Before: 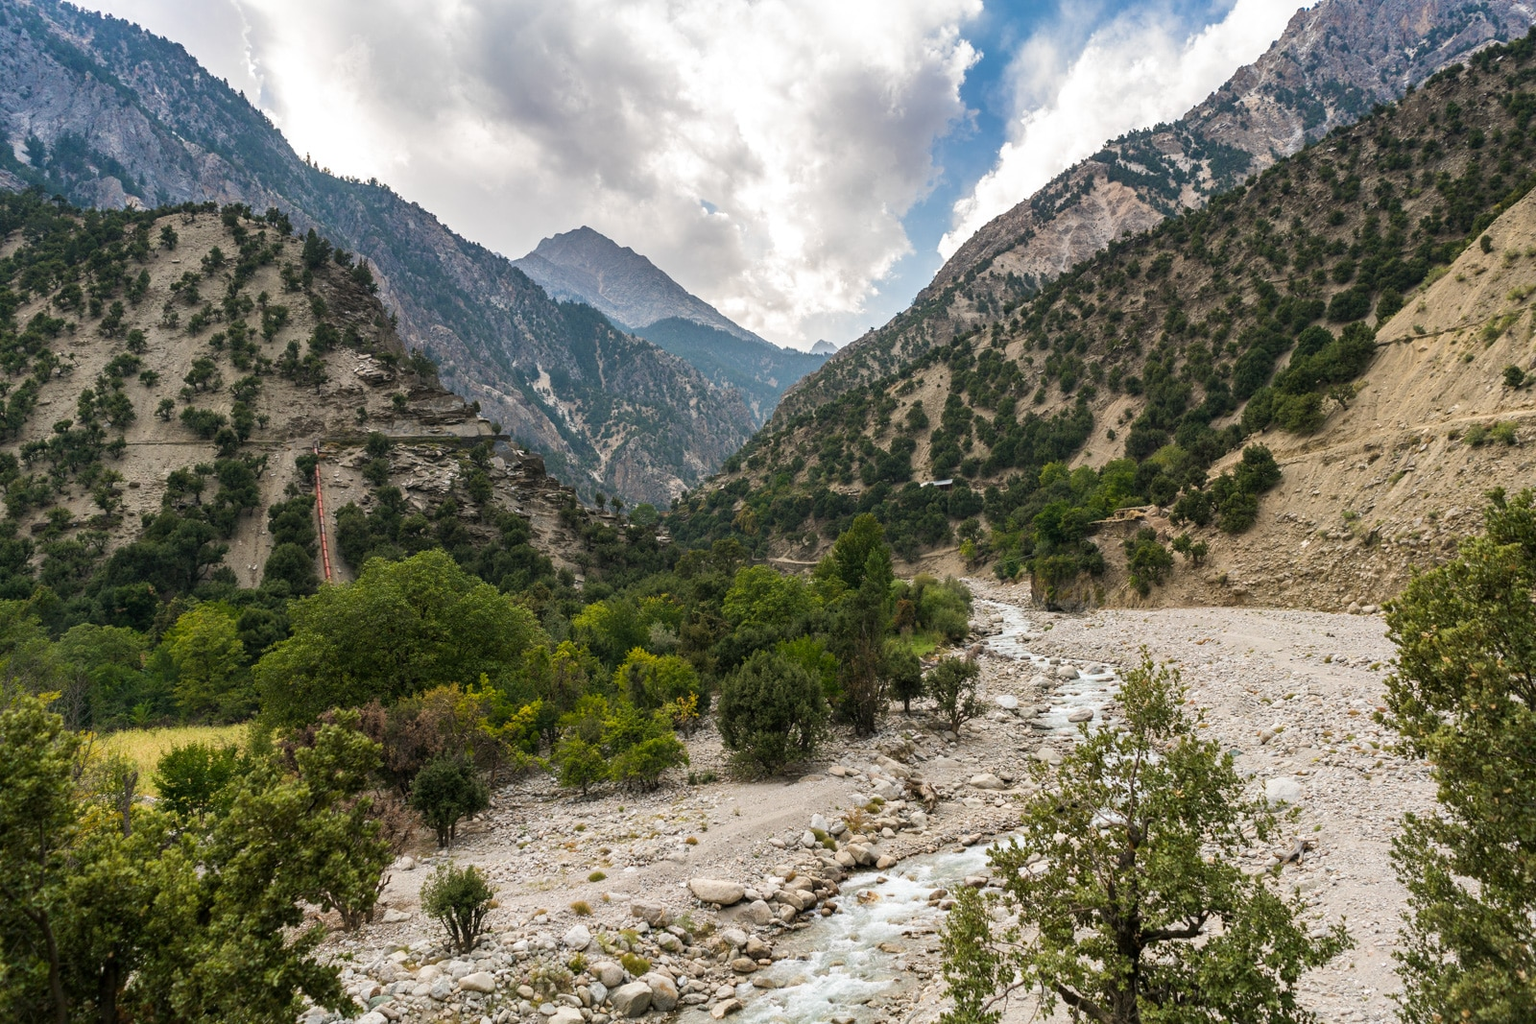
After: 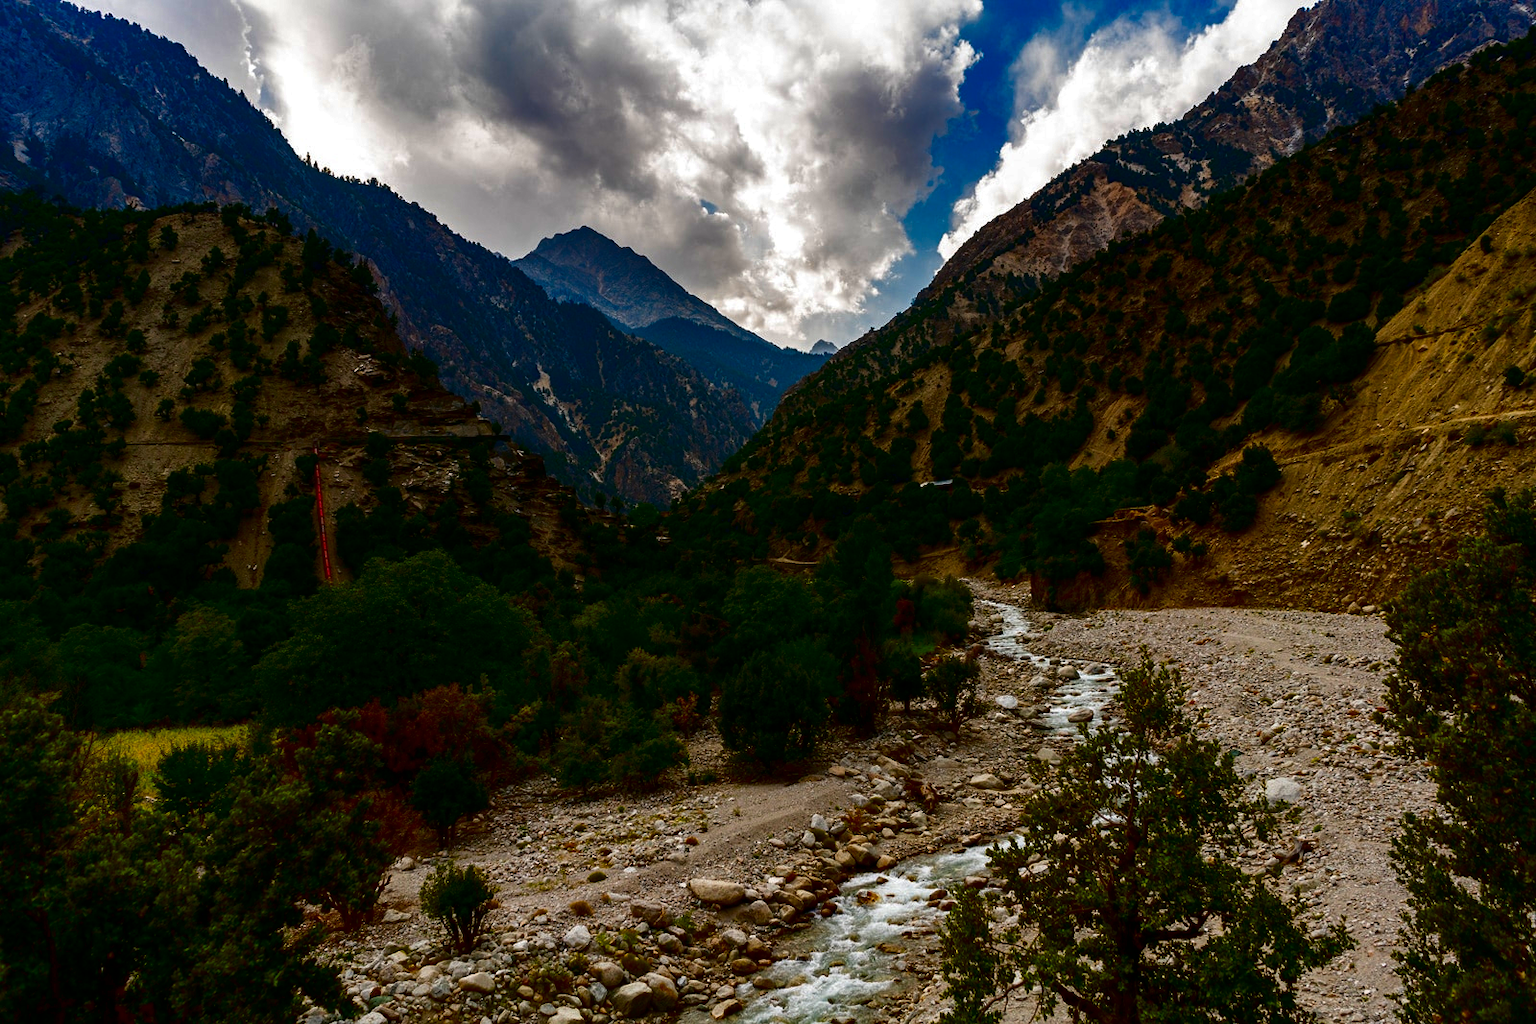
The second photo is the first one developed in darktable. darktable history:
contrast brightness saturation: brightness -0.992, saturation 0.991
